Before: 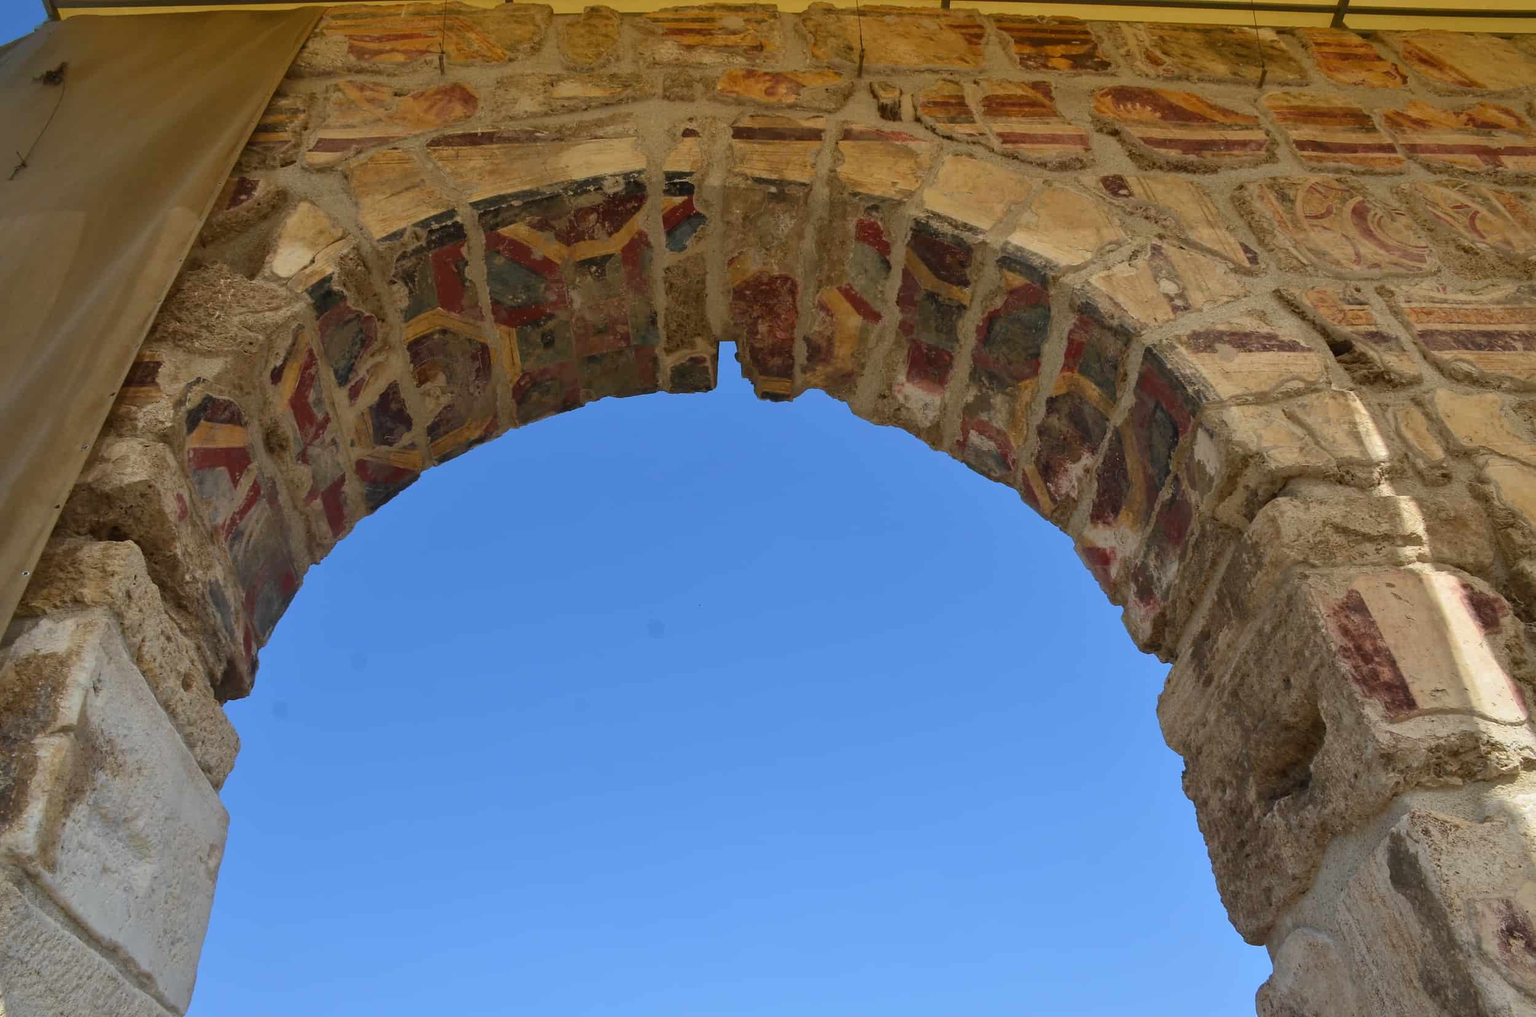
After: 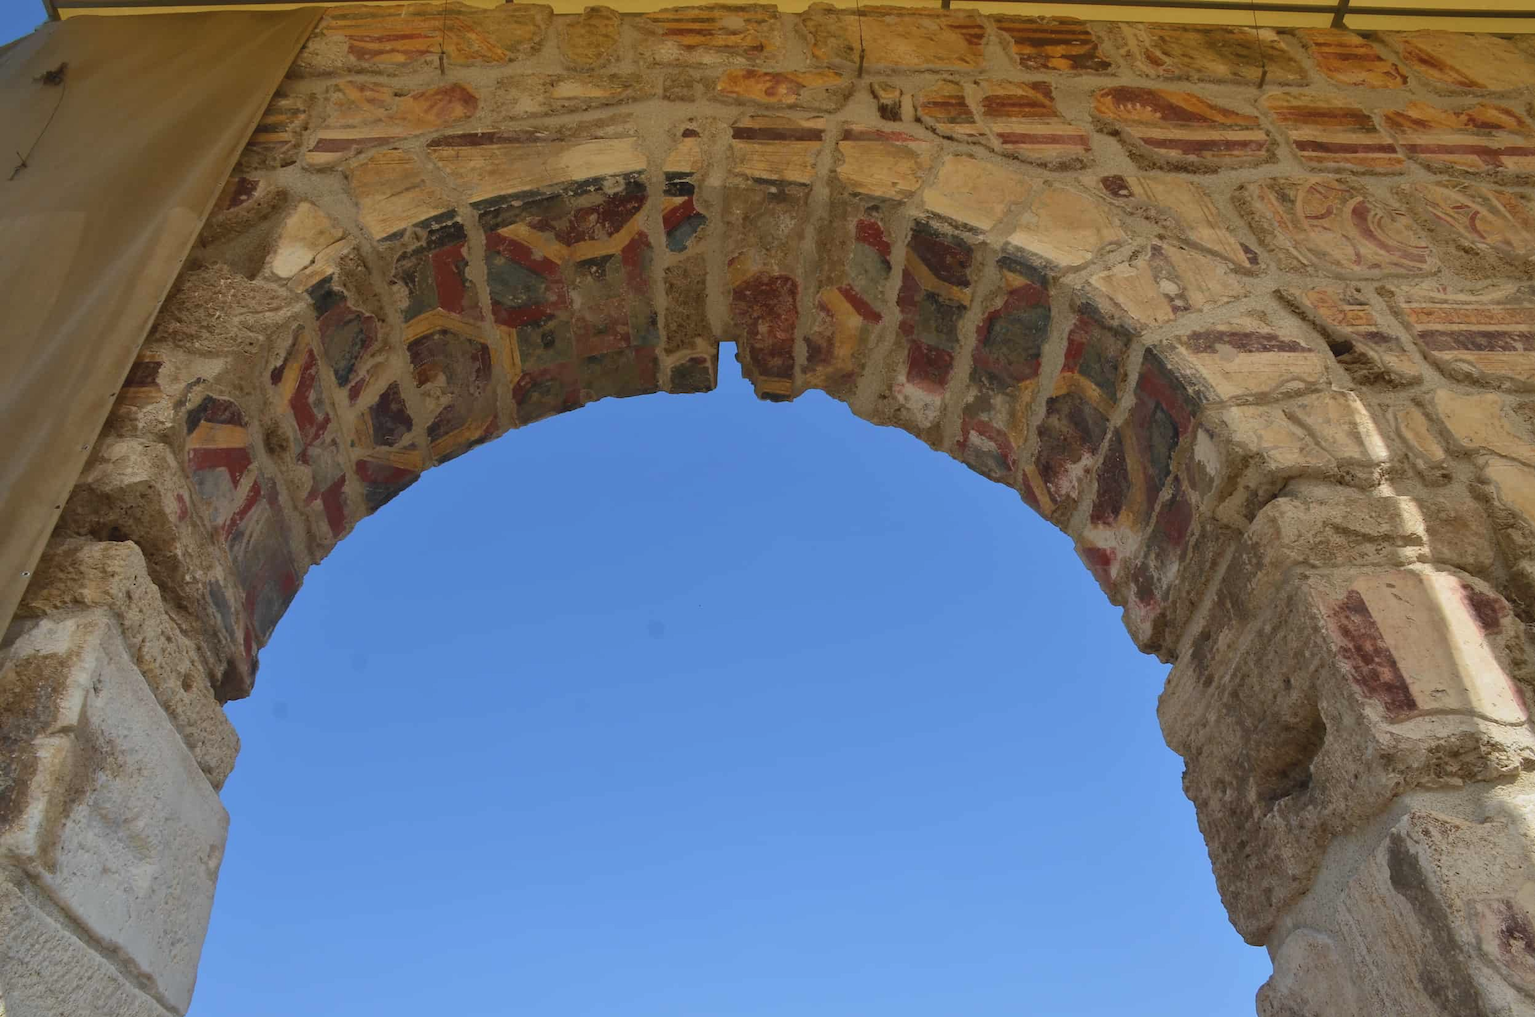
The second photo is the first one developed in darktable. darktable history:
contrast brightness saturation: contrast -0.1, saturation -0.081
